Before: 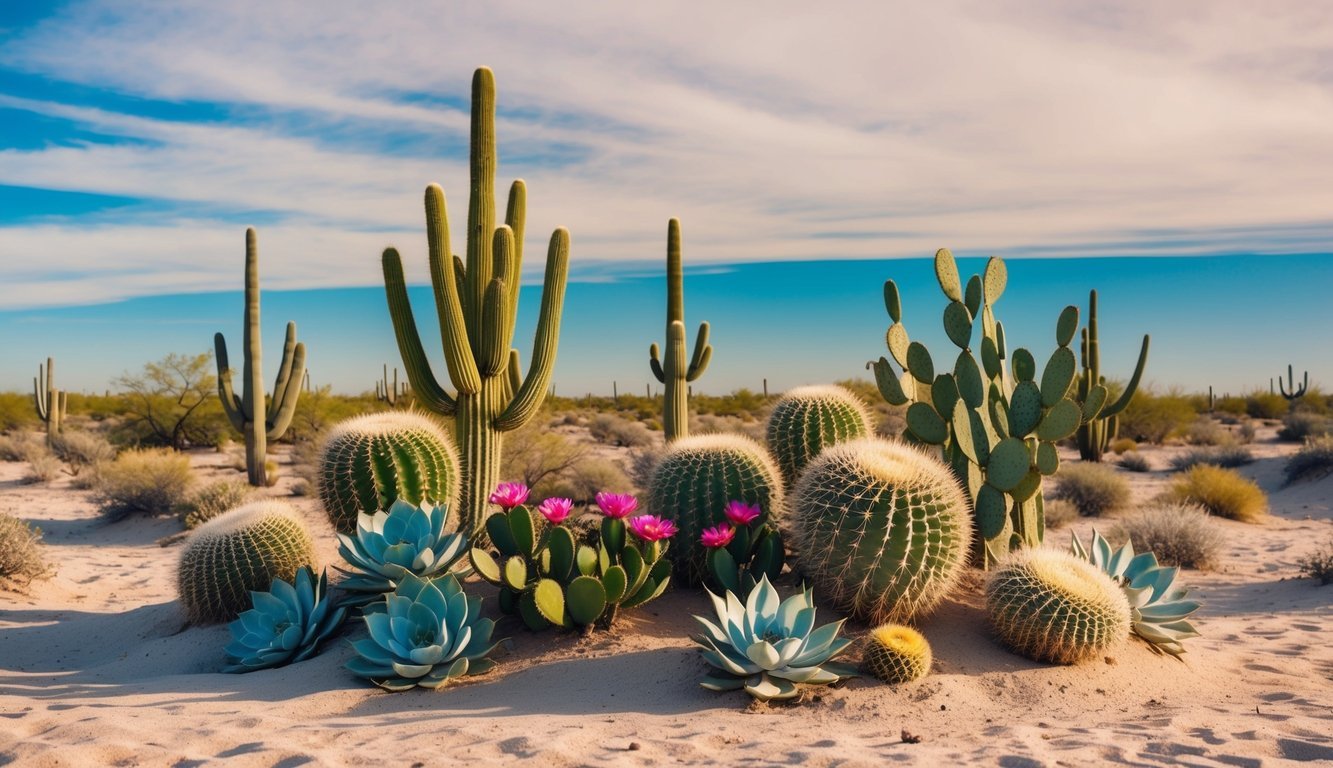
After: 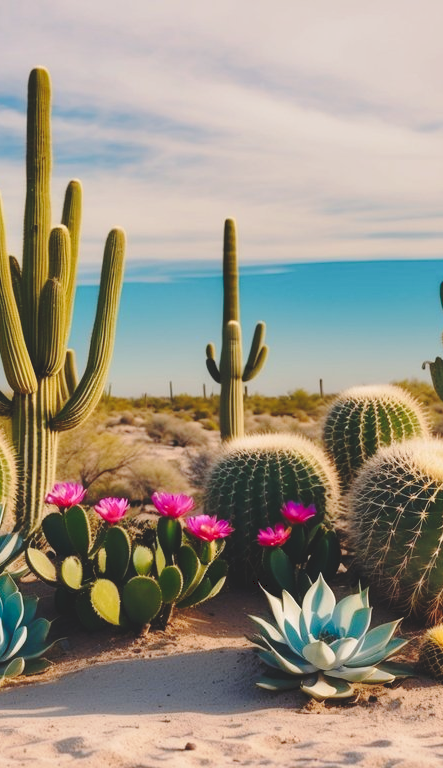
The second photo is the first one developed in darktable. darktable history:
crop: left 33.36%, right 33.36%
tone curve: curves: ch0 [(0, 0) (0.003, 0.139) (0.011, 0.14) (0.025, 0.138) (0.044, 0.14) (0.069, 0.149) (0.1, 0.161) (0.136, 0.179) (0.177, 0.203) (0.224, 0.245) (0.277, 0.302) (0.335, 0.382) (0.399, 0.461) (0.468, 0.546) (0.543, 0.614) (0.623, 0.687) (0.709, 0.758) (0.801, 0.84) (0.898, 0.912) (1, 1)], preserve colors none
